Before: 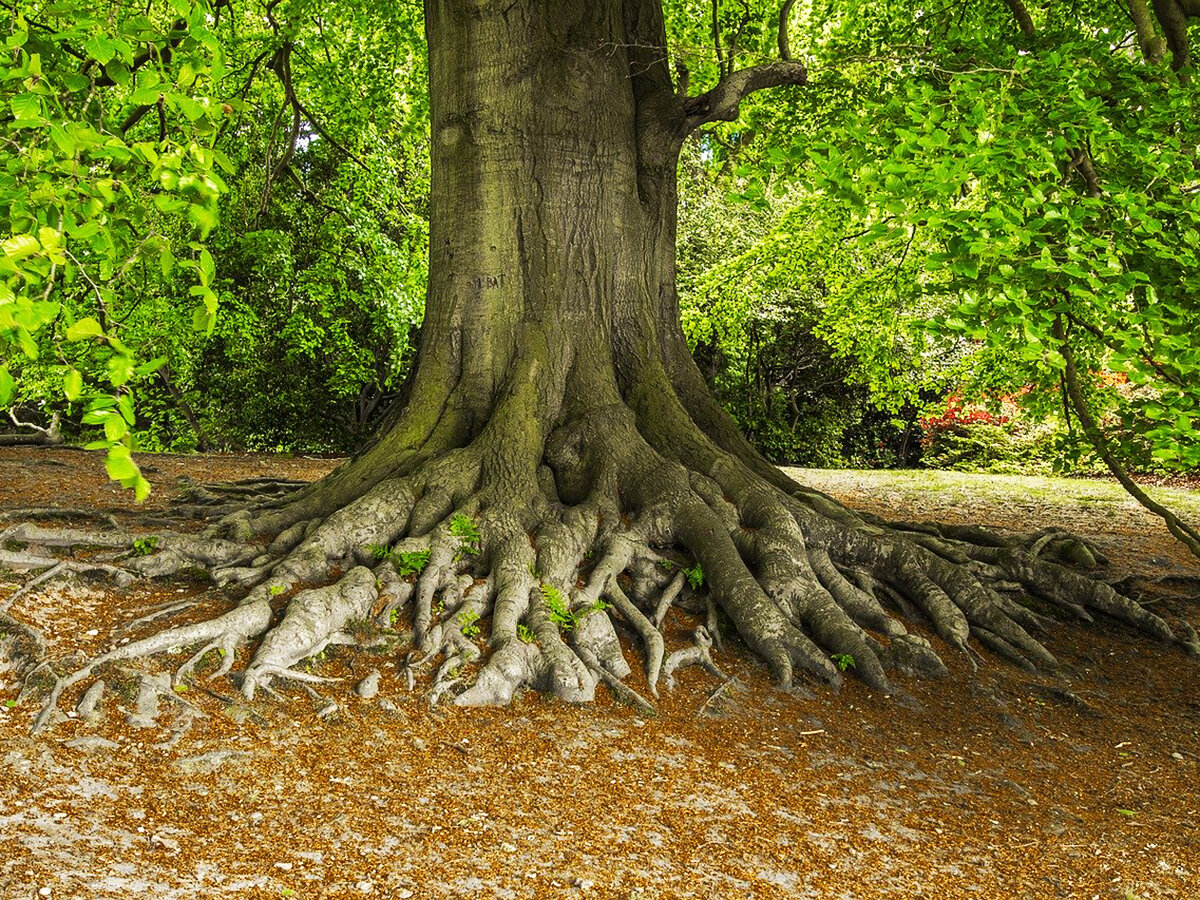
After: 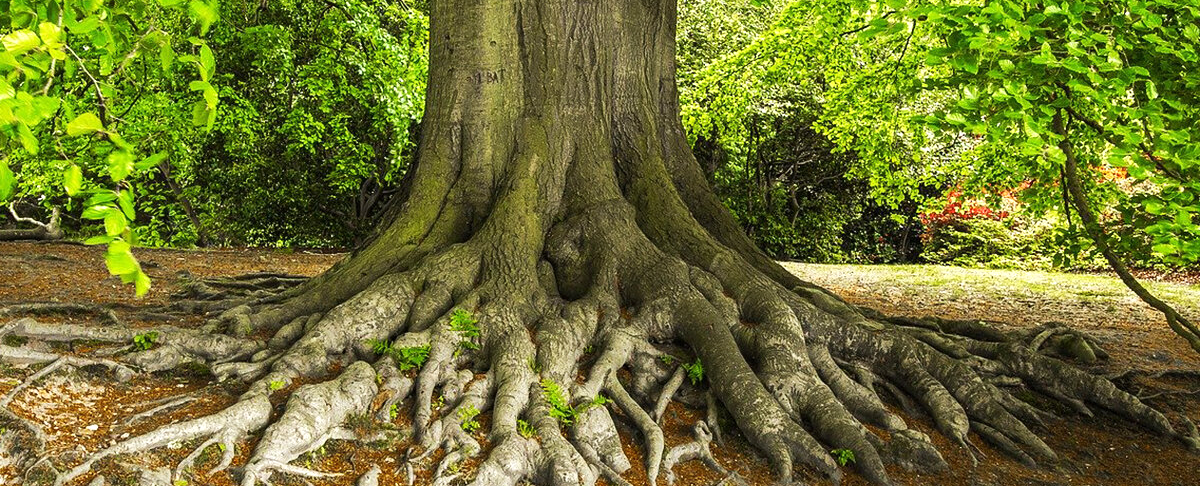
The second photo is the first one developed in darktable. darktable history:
exposure: exposure 0.206 EV, compensate highlight preservation false
crop and rotate: top 22.871%, bottom 23.033%
